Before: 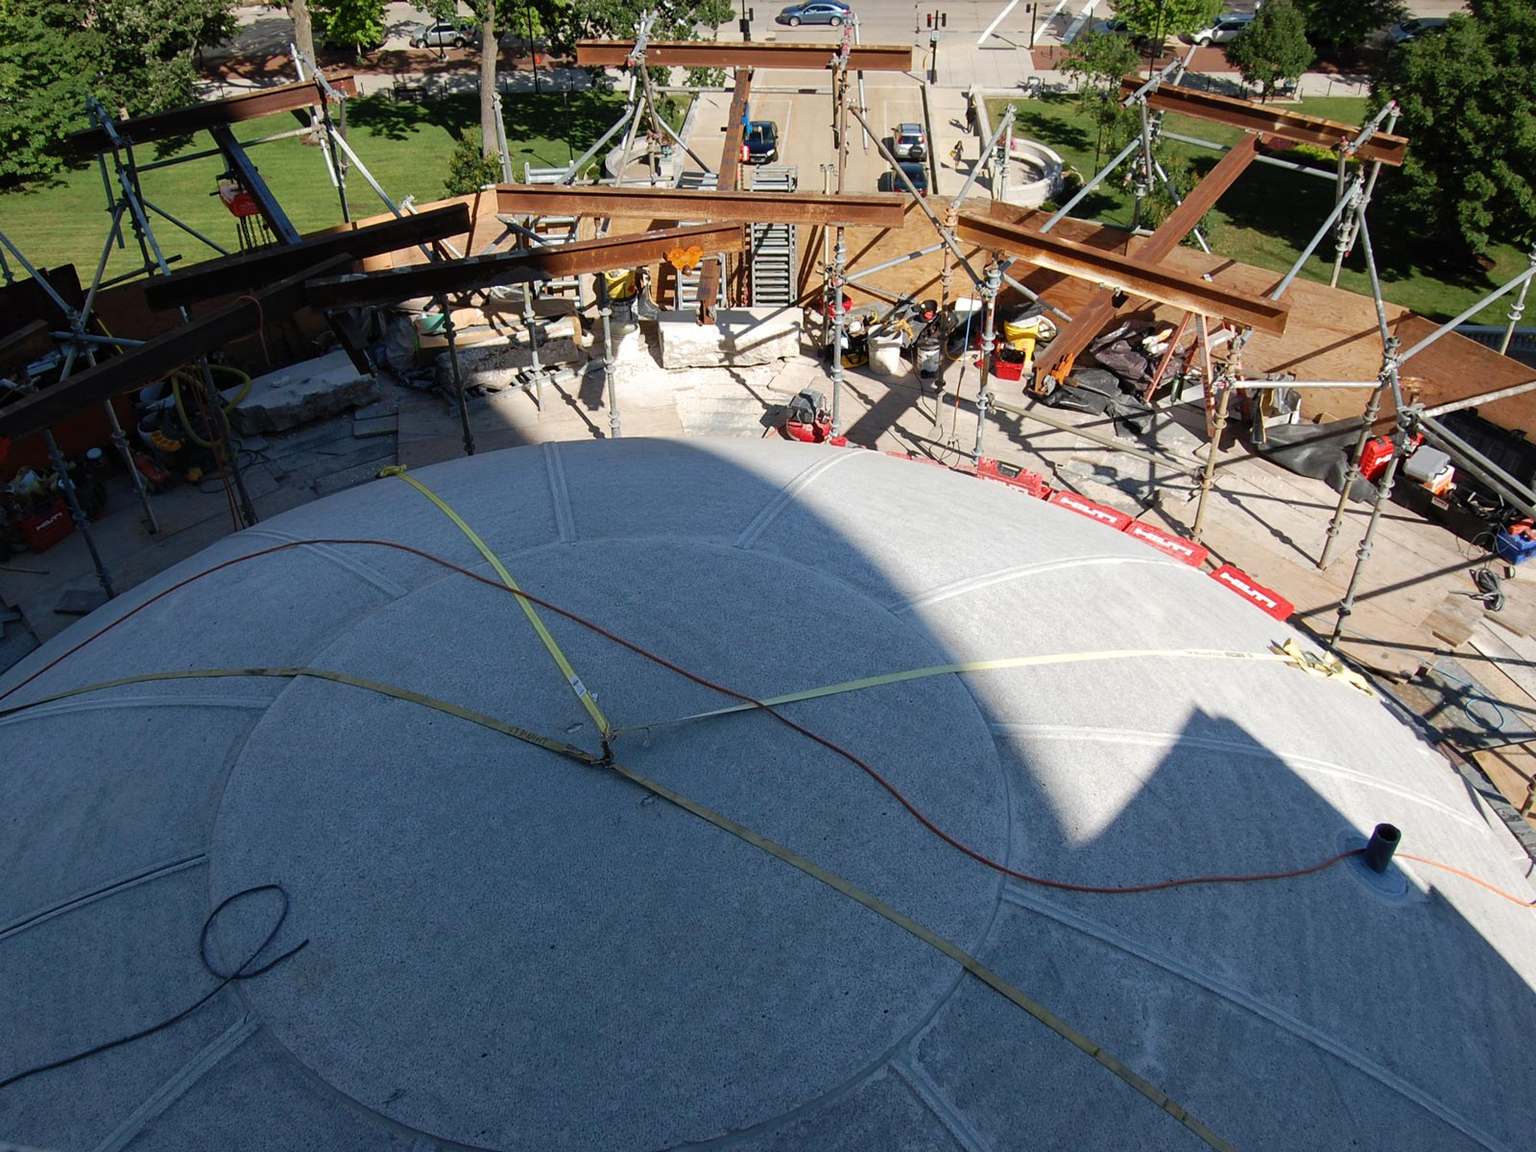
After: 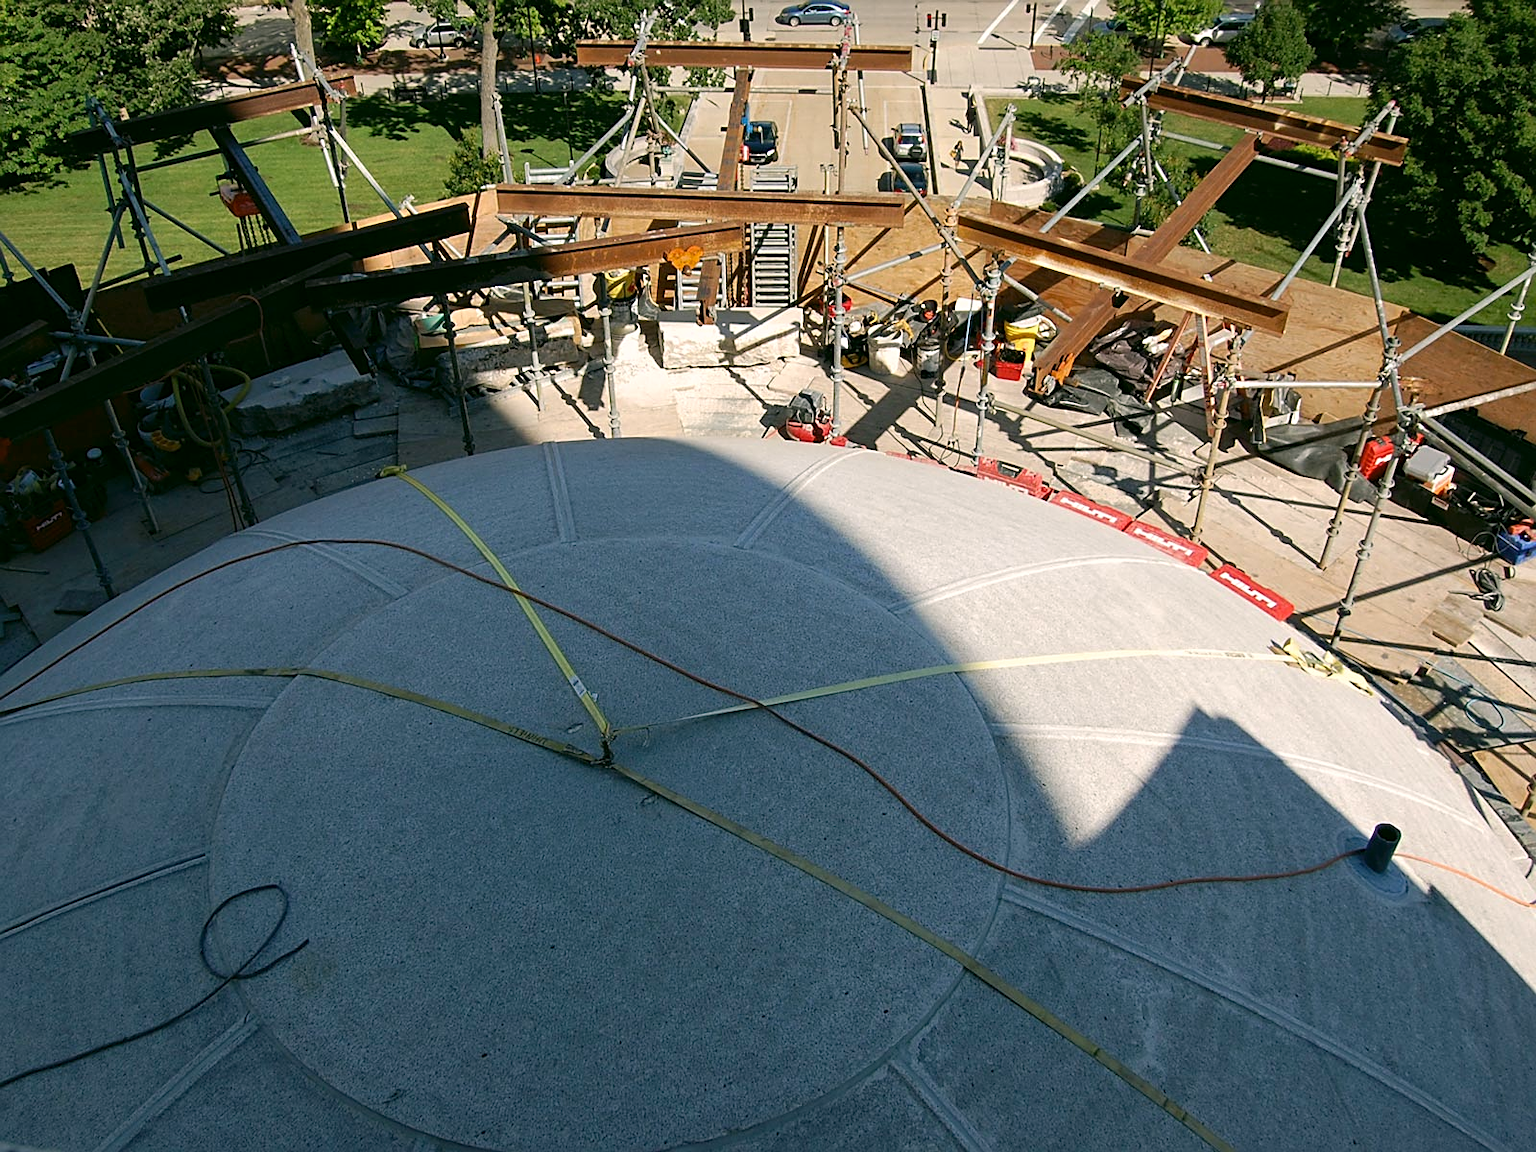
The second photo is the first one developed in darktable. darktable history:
color correction: highlights a* 4.02, highlights b* 4.98, shadows a* -7.55, shadows b* 4.98
sharpen: on, module defaults
